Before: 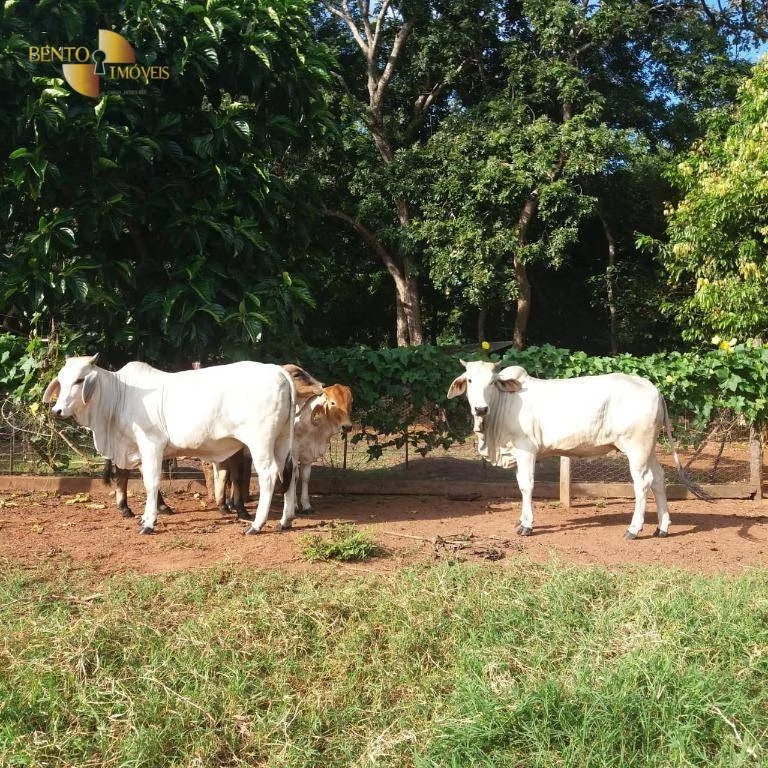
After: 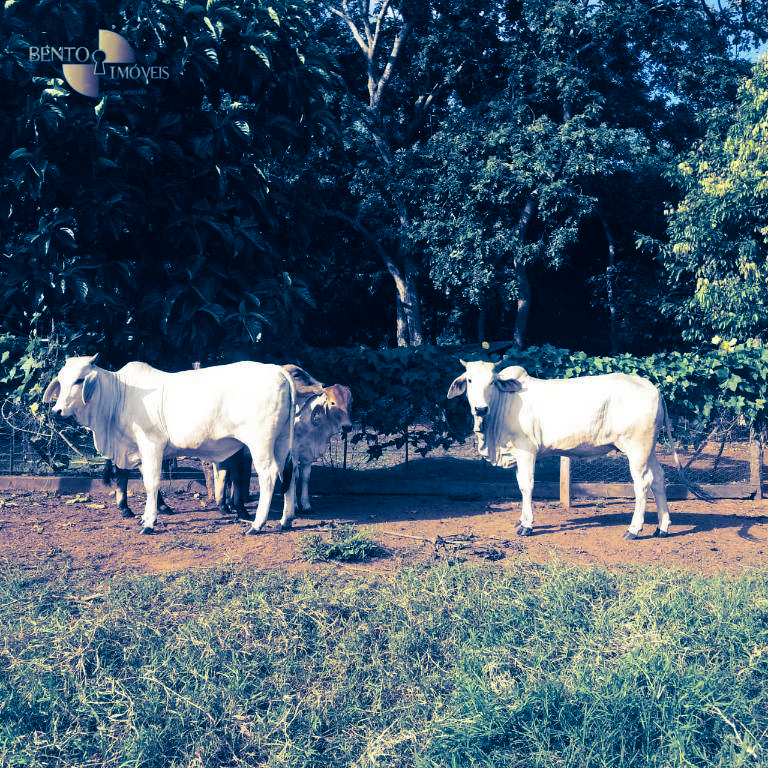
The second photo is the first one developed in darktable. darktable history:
split-toning: shadows › hue 226.8°, shadows › saturation 1, highlights › saturation 0, balance -61.41
shadows and highlights: radius 337.17, shadows 29.01, soften with gaussian
